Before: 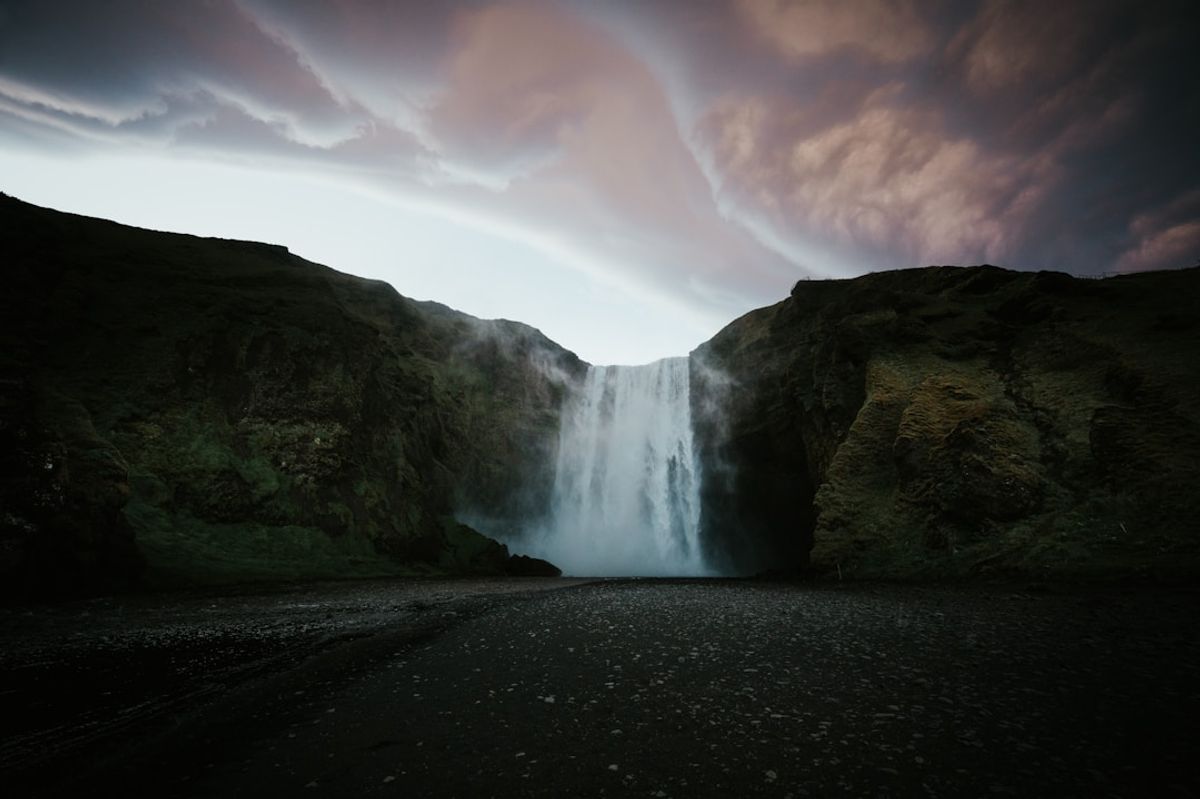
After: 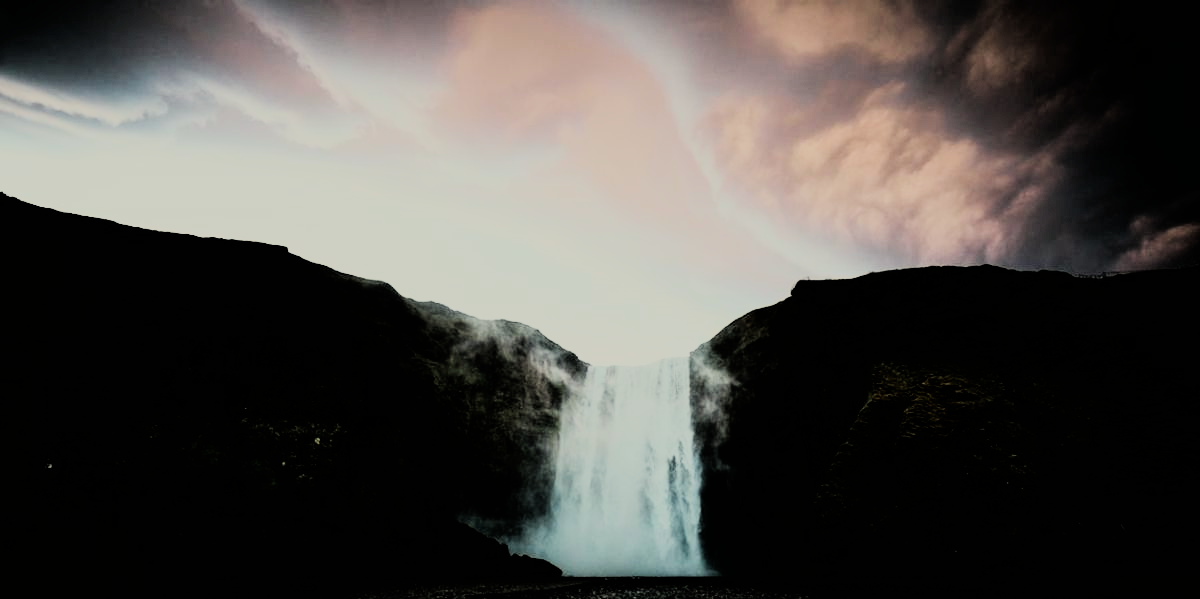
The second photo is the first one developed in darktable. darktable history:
exposure: exposure -0.36 EV, compensate highlight preservation false
crop: bottom 24.988%
filmic rgb: black relative exposure -9.22 EV, white relative exposure 6.77 EV, hardness 3.07, contrast 1.05
contrast brightness saturation: saturation 0.1
rgb curve: curves: ch0 [(0, 0) (0.21, 0.15) (0.24, 0.21) (0.5, 0.75) (0.75, 0.96) (0.89, 0.99) (1, 1)]; ch1 [(0, 0.02) (0.21, 0.13) (0.25, 0.2) (0.5, 0.67) (0.75, 0.9) (0.89, 0.97) (1, 1)]; ch2 [(0, 0.02) (0.21, 0.13) (0.25, 0.2) (0.5, 0.67) (0.75, 0.9) (0.89, 0.97) (1, 1)], compensate middle gray true
white balance: red 1.029, blue 0.92
